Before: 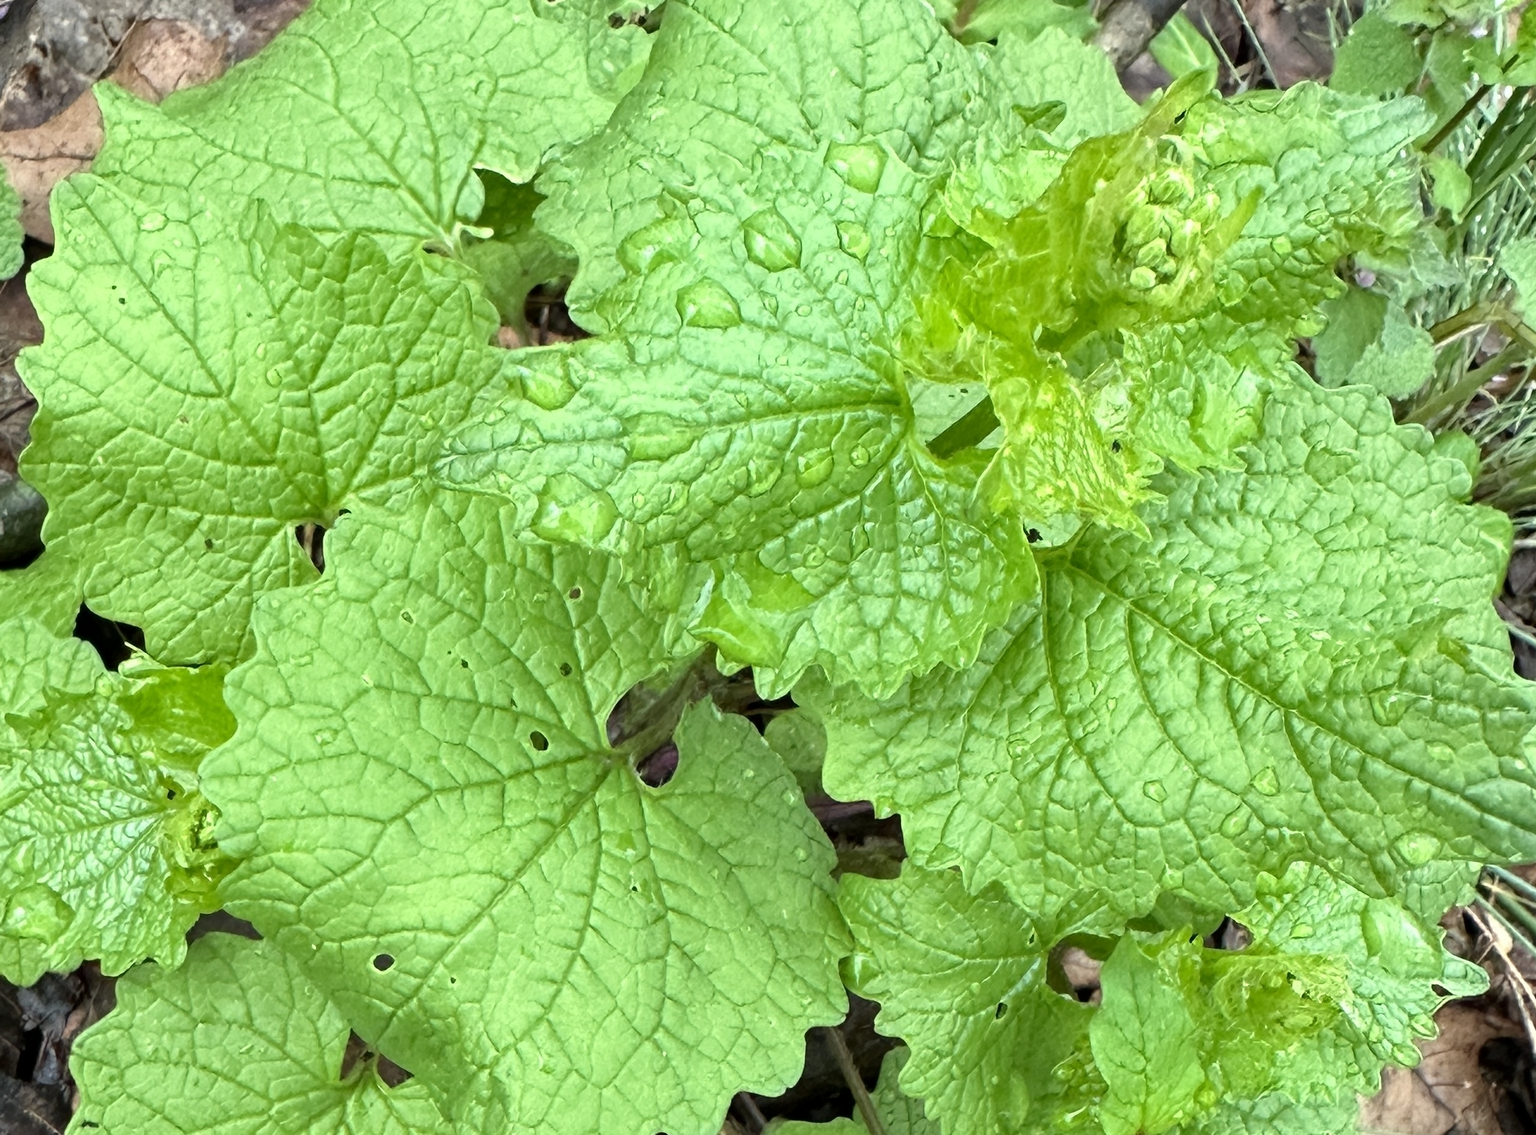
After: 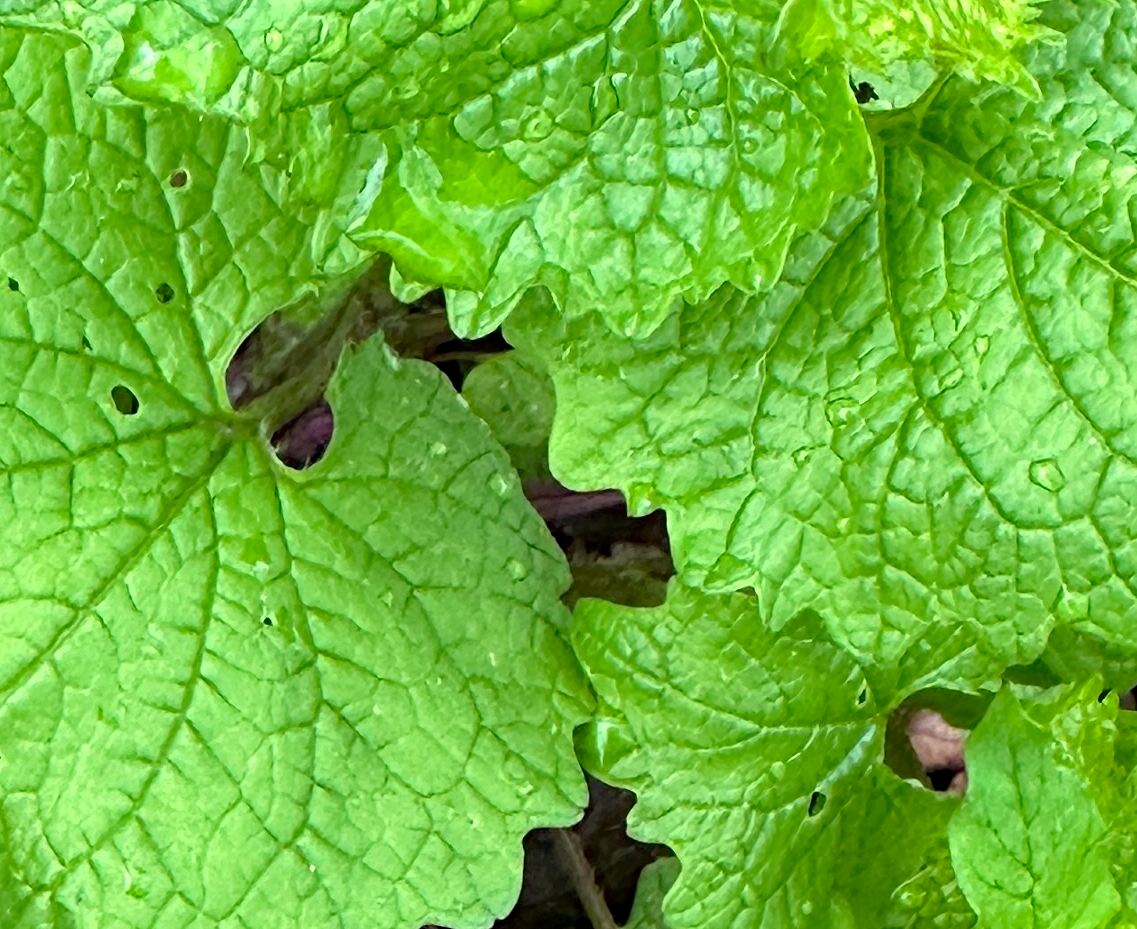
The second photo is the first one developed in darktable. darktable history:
crop: left 29.672%, top 41.786%, right 20.851%, bottom 3.487%
haze removal: strength 0.29, distance 0.25, compatibility mode true, adaptive false
